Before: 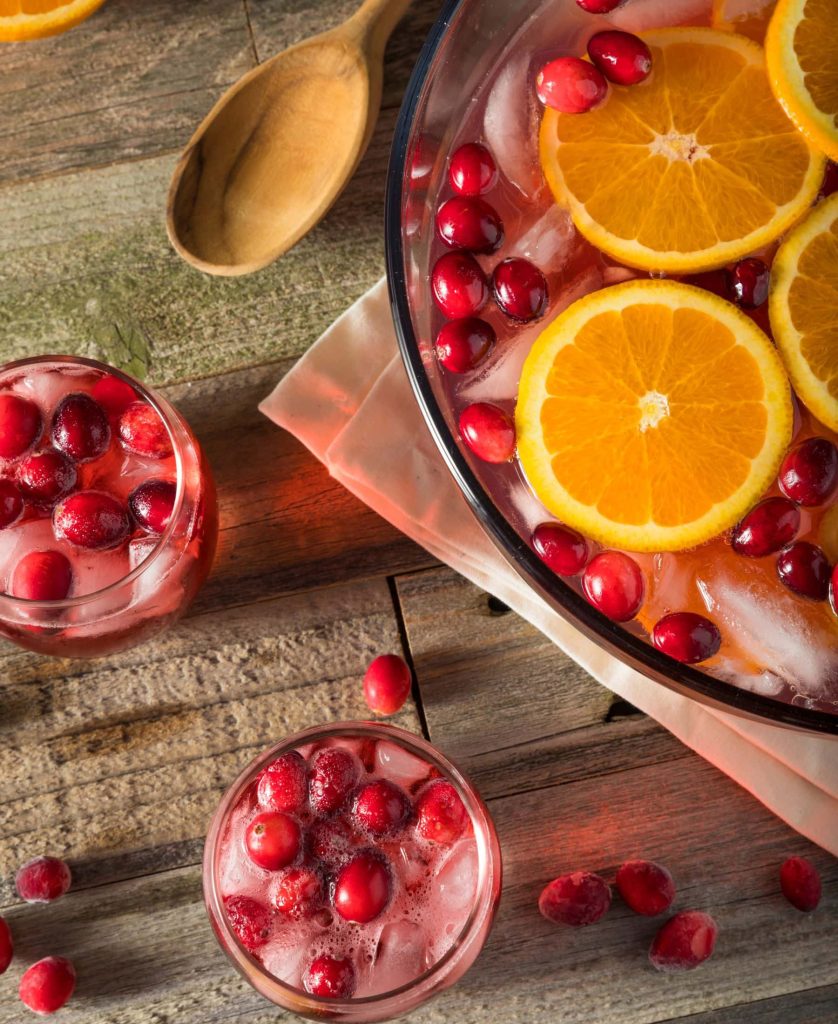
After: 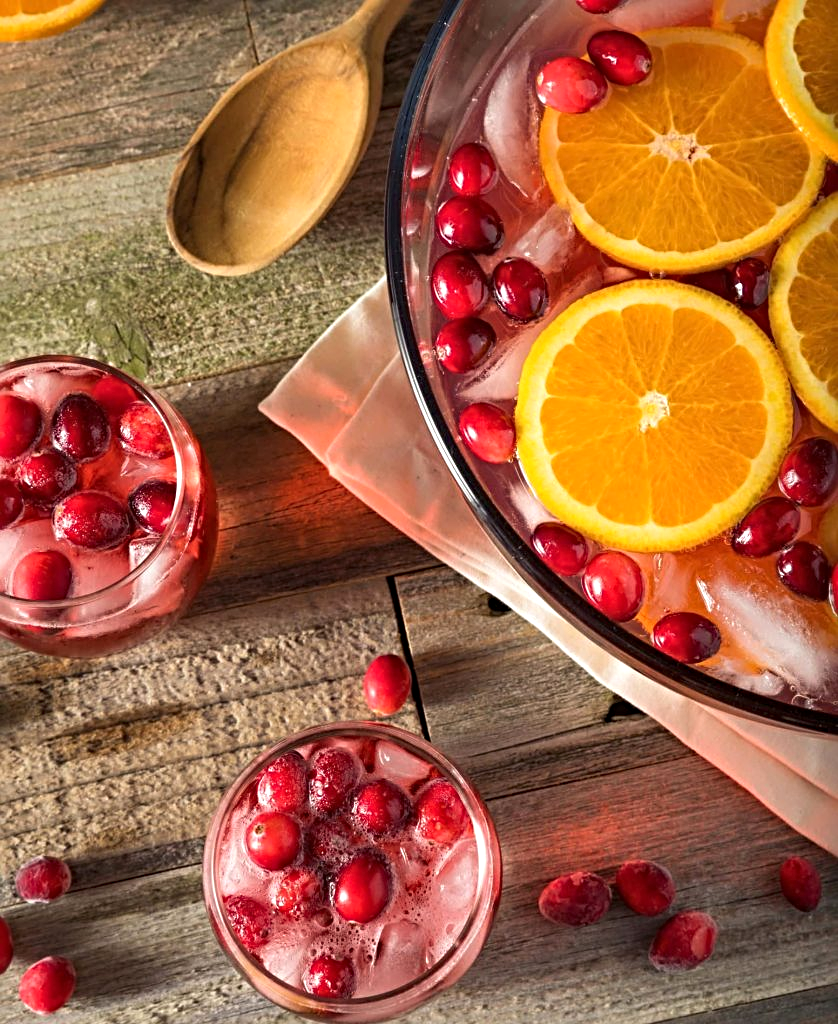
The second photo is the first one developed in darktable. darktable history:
exposure: exposure 0.207 EV, compensate highlight preservation false
sharpen: radius 3.966
